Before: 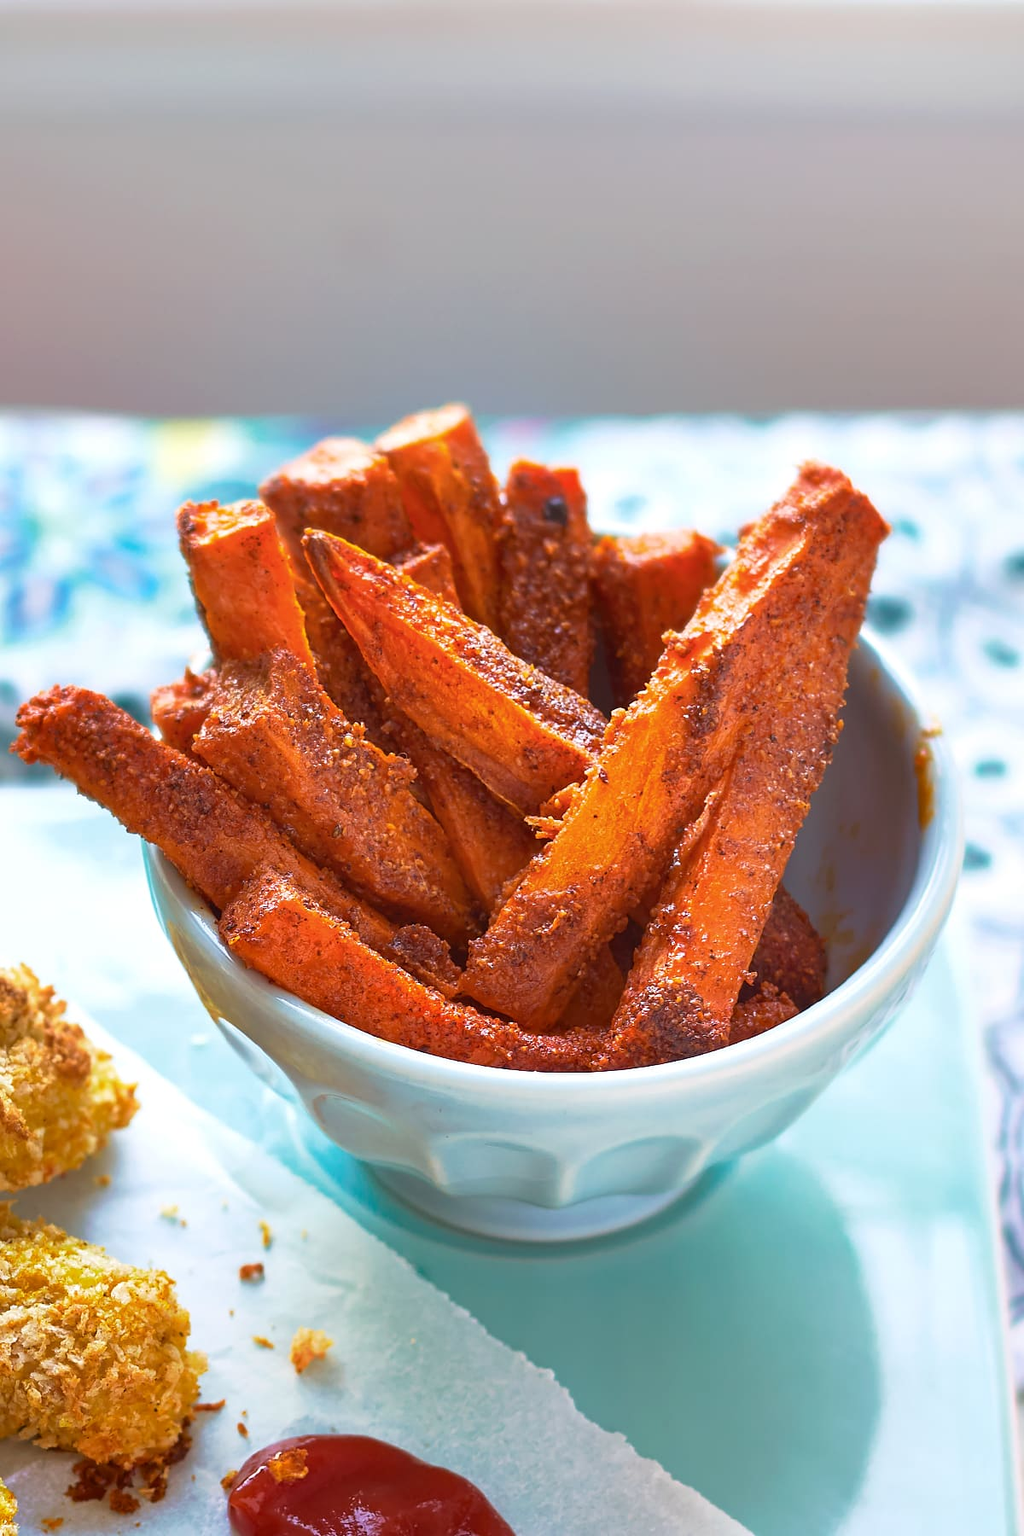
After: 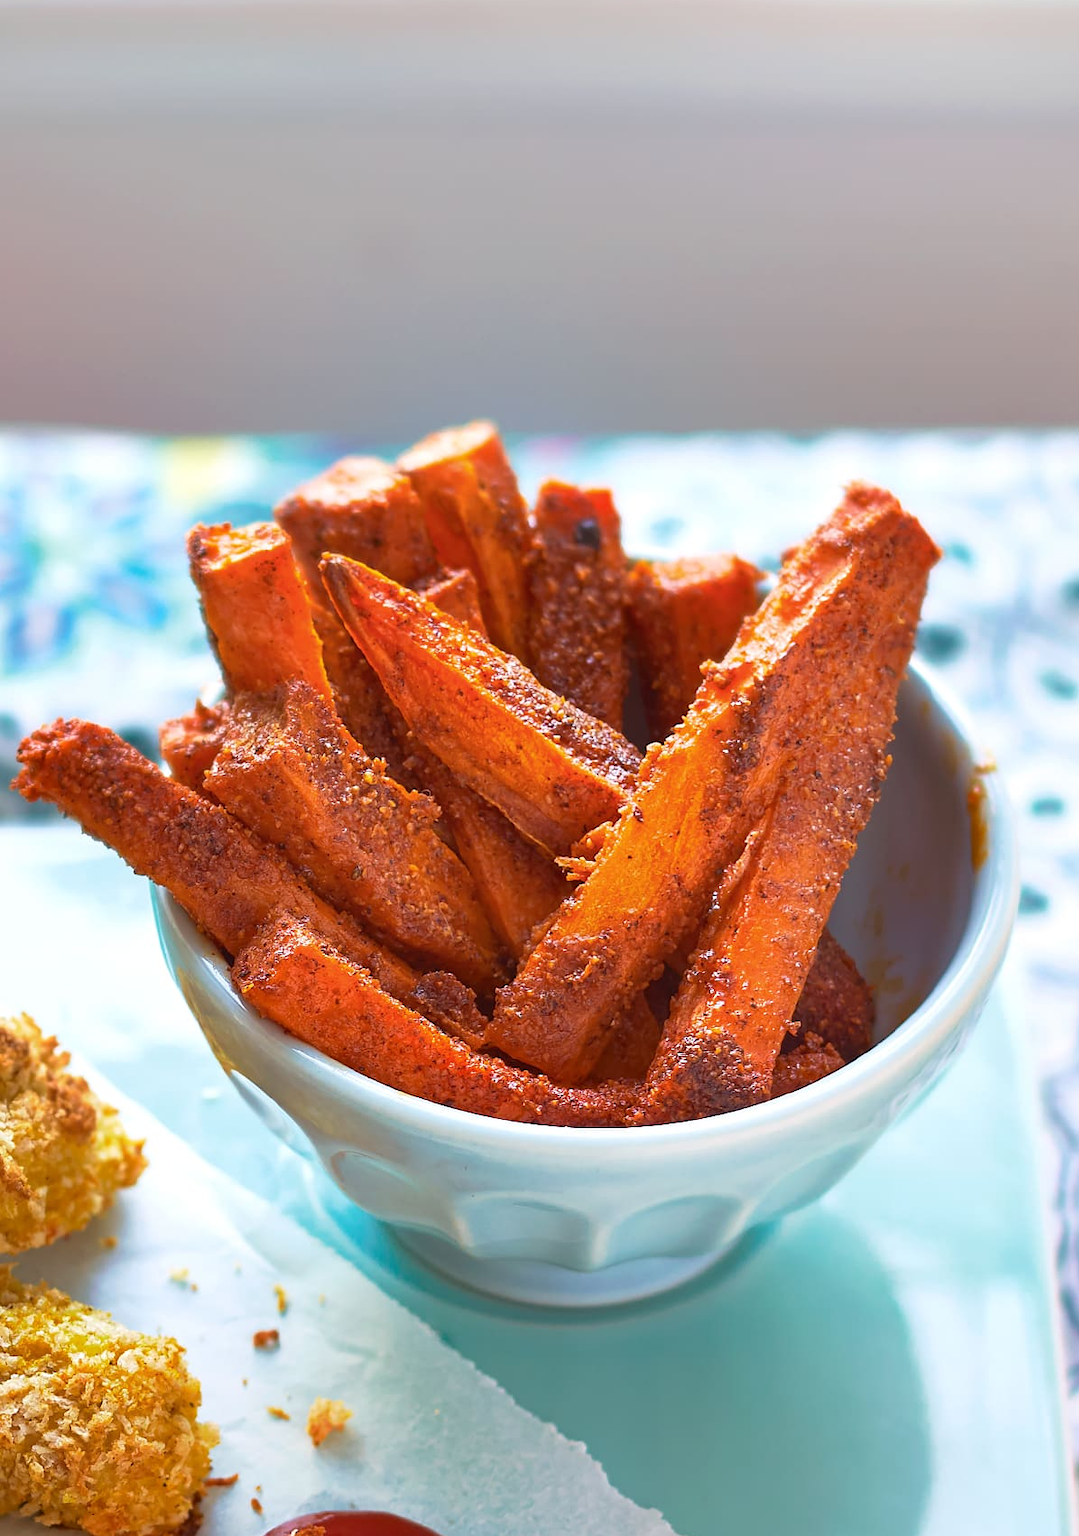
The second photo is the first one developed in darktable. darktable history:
crop: top 0.414%, right 0.255%, bottom 4.999%
